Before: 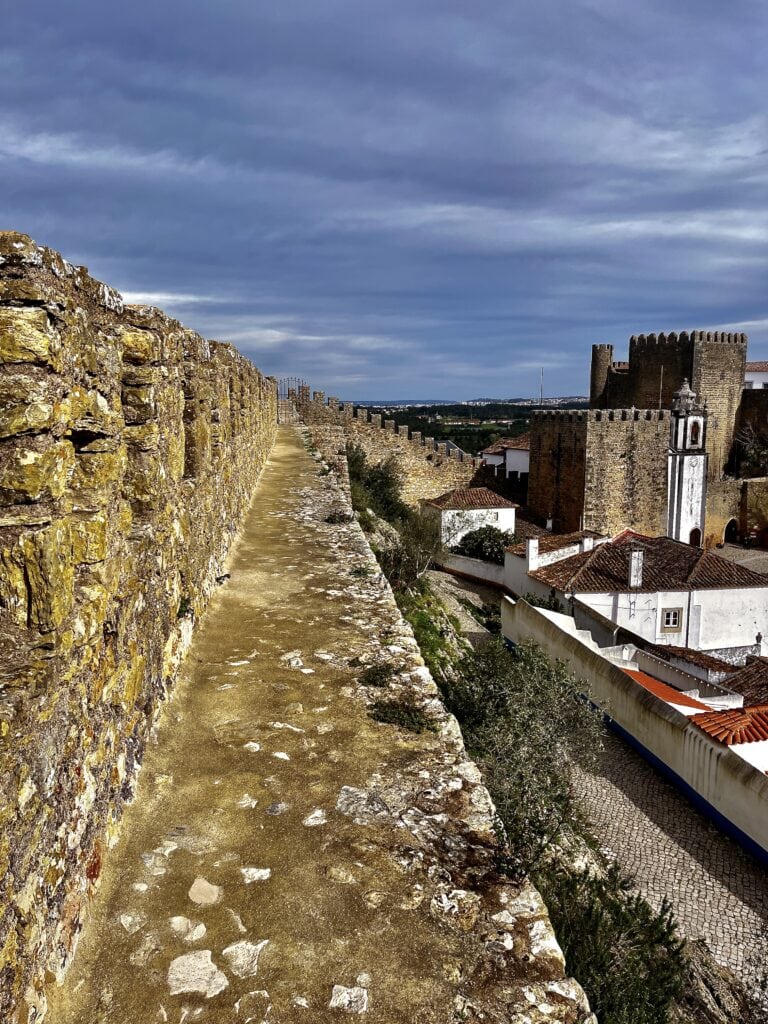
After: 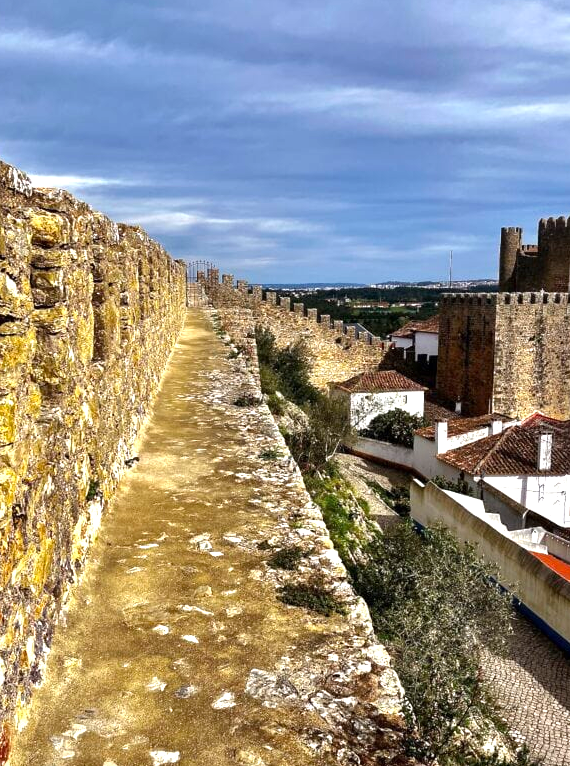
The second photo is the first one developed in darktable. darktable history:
exposure: exposure 0.716 EV, compensate exposure bias true, compensate highlight preservation false
crop and rotate: left 11.918%, top 11.441%, right 13.755%, bottom 13.697%
